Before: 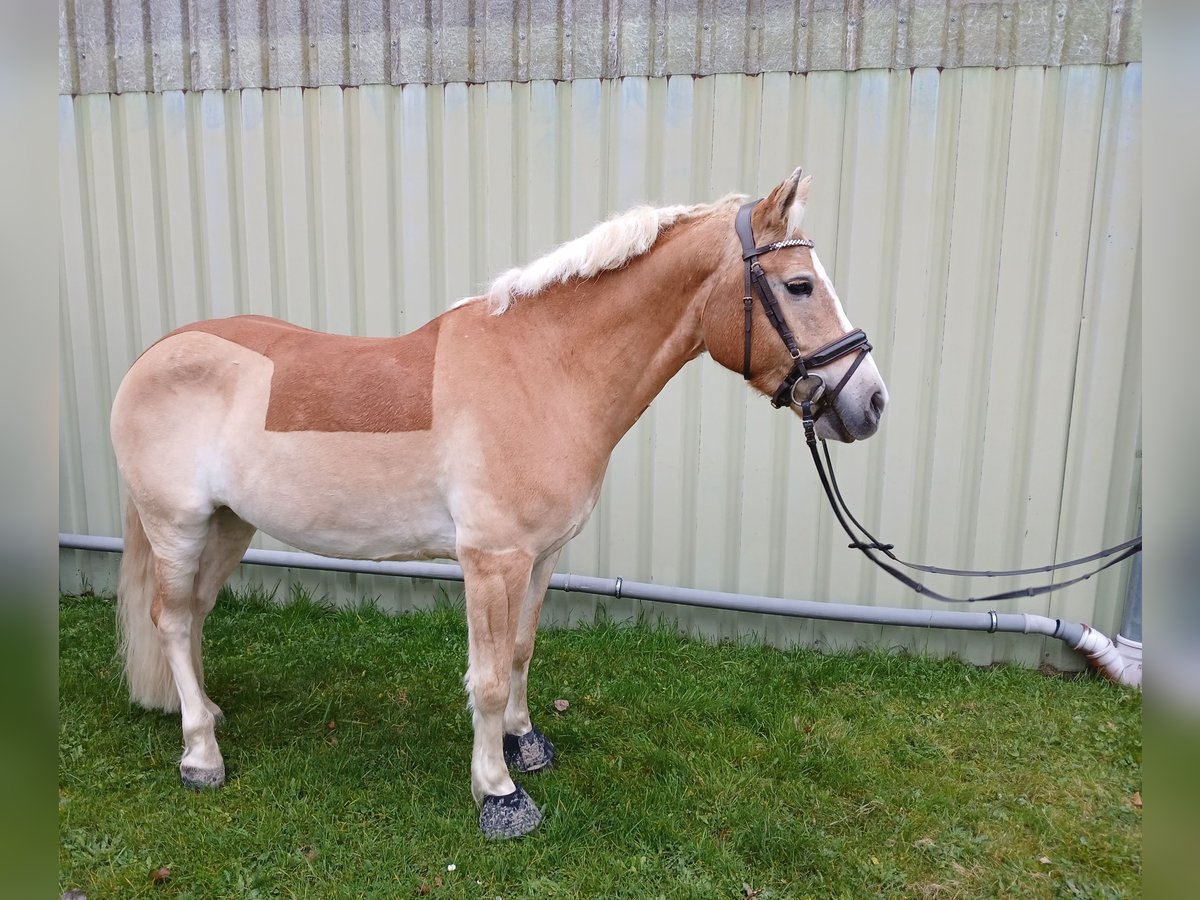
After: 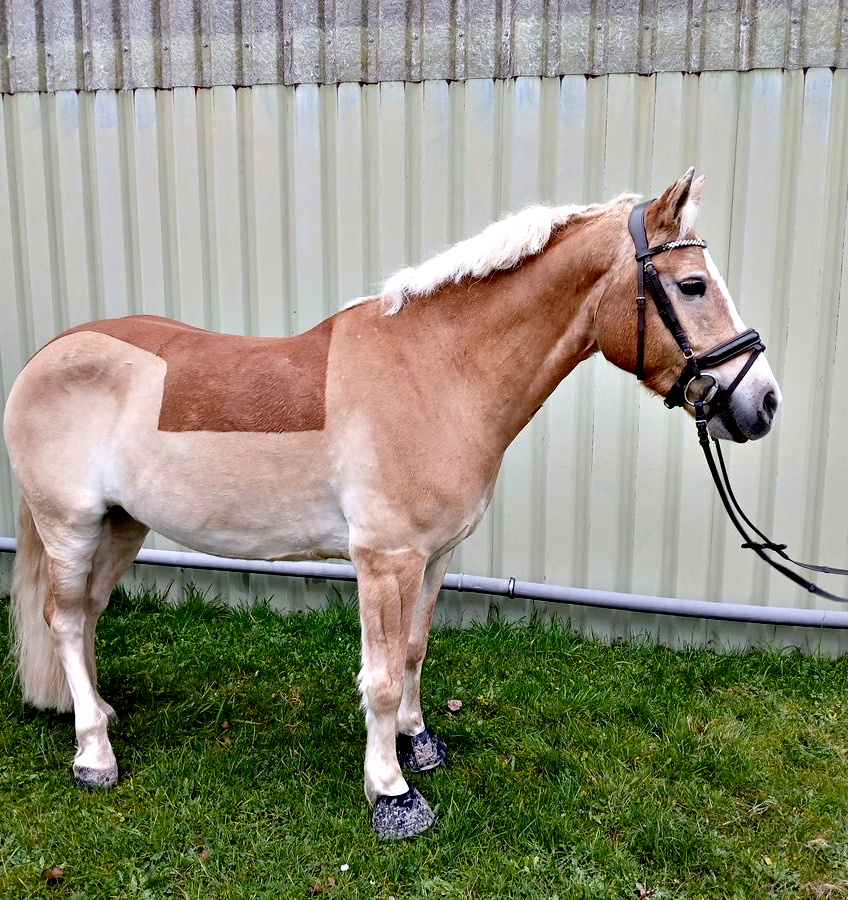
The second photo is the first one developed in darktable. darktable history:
exposure: black level correction 0.018, exposure -0.009 EV, compensate highlight preservation false
crop and rotate: left 8.967%, right 20.305%
contrast equalizer: y [[0.6 ×6], [0.55 ×6], [0 ×6], [0 ×6], [0 ×6]]
